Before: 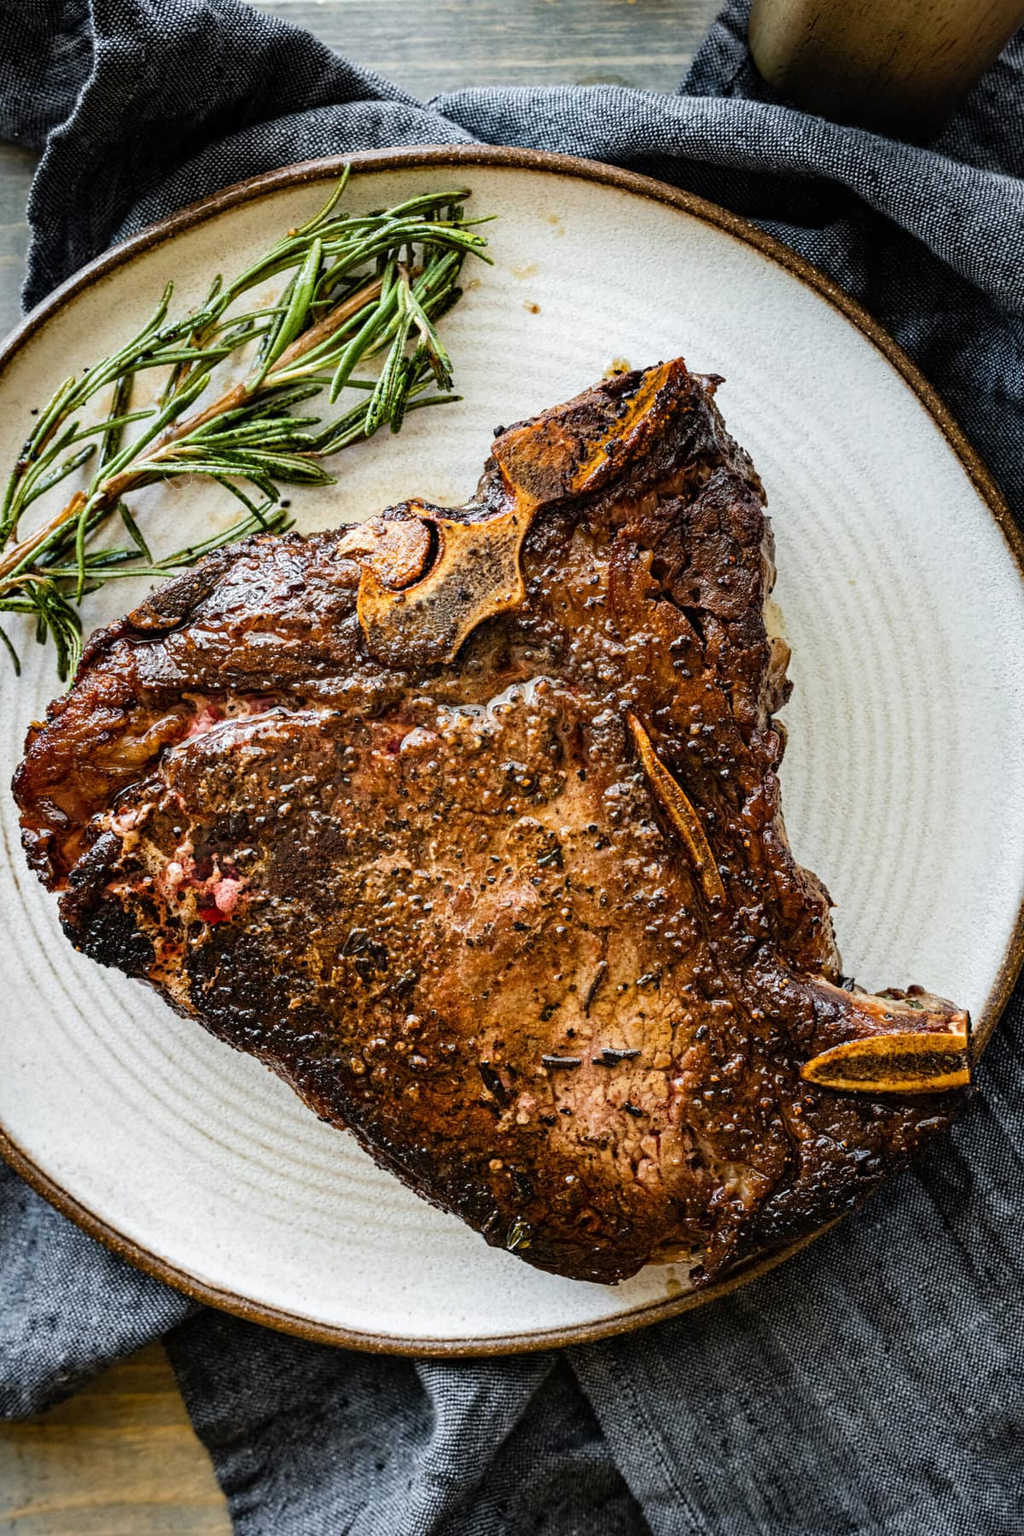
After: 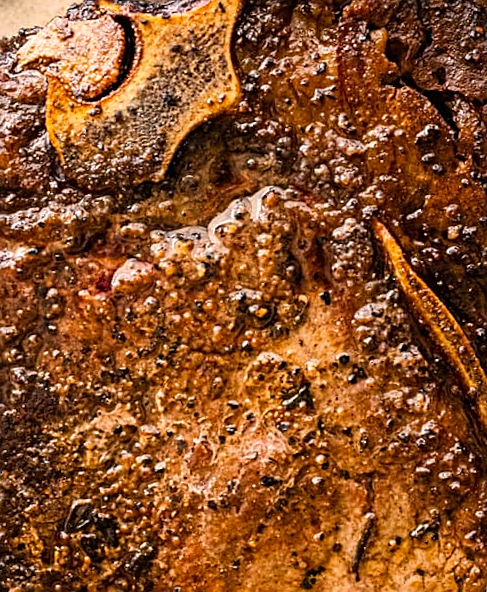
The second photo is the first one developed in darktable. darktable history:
crop: left 30%, top 30%, right 30%, bottom 30%
rotate and perspective: rotation -5°, crop left 0.05, crop right 0.952, crop top 0.11, crop bottom 0.89
local contrast: mode bilateral grid, contrast 15, coarseness 36, detail 105%, midtone range 0.2
sharpen: on, module defaults
color correction: highlights a* 11.96, highlights b* 11.58
